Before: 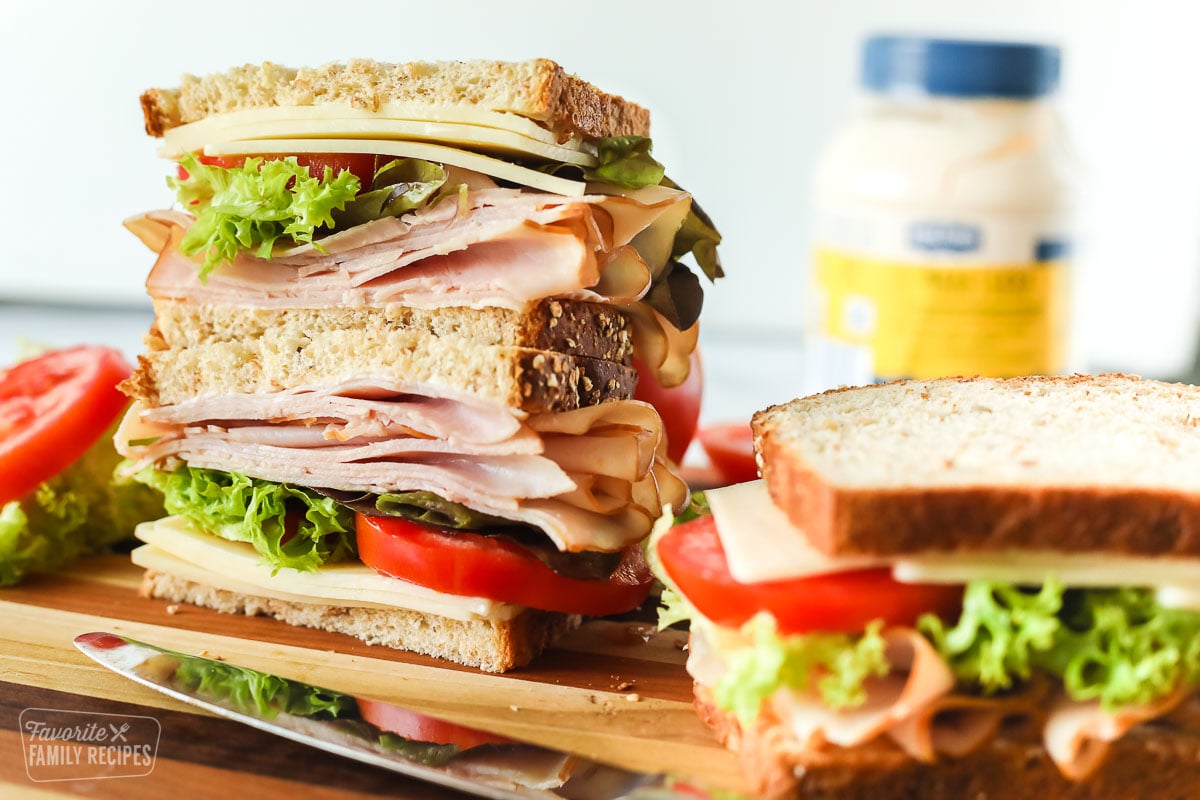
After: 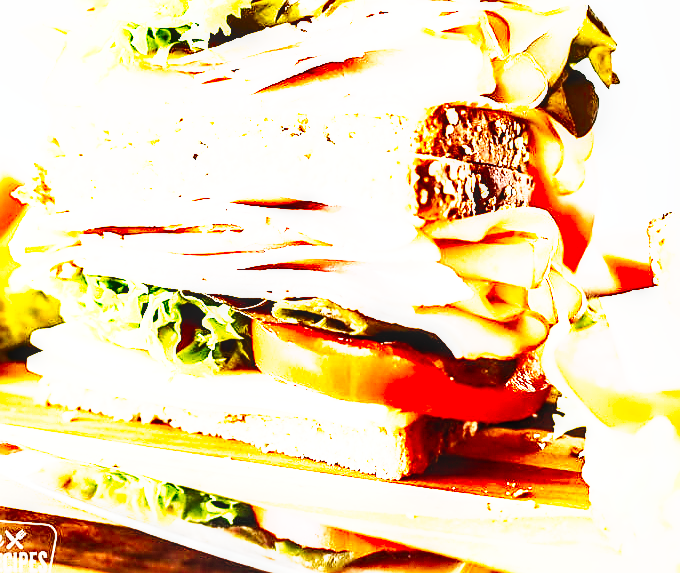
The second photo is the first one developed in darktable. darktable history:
base curve: curves: ch0 [(0, 0) (0.028, 0.03) (0.121, 0.232) (0.46, 0.748) (0.859, 0.968) (1, 1)], preserve colors none
exposure: exposure 2.24 EV, compensate exposure bias true, compensate highlight preservation false
shadows and highlights: low approximation 0.01, soften with gaussian
crop: left 8.738%, top 24.167%, right 34.583%, bottom 4.156%
sharpen: on, module defaults
tone curve: curves: ch0 [(0, 0) (0.003, 0.007) (0.011, 0.009) (0.025, 0.01) (0.044, 0.012) (0.069, 0.013) (0.1, 0.014) (0.136, 0.021) (0.177, 0.038) (0.224, 0.06) (0.277, 0.099) (0.335, 0.16) (0.399, 0.227) (0.468, 0.329) (0.543, 0.45) (0.623, 0.594) (0.709, 0.756) (0.801, 0.868) (0.898, 0.971) (1, 1)], preserve colors none
local contrast: on, module defaults
